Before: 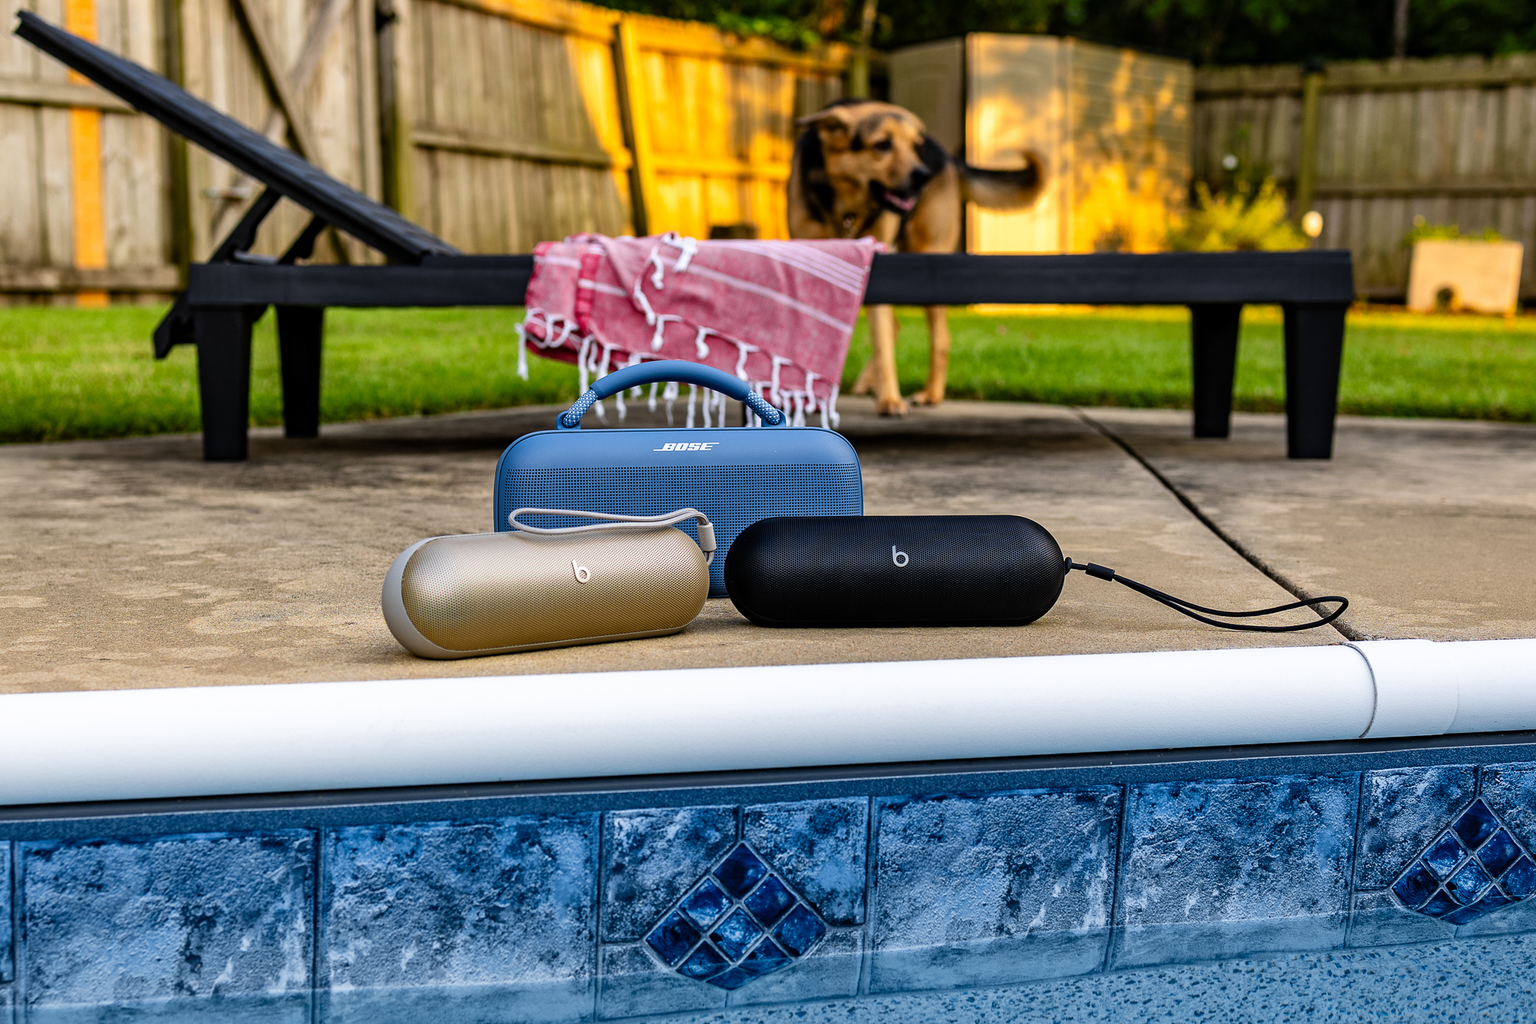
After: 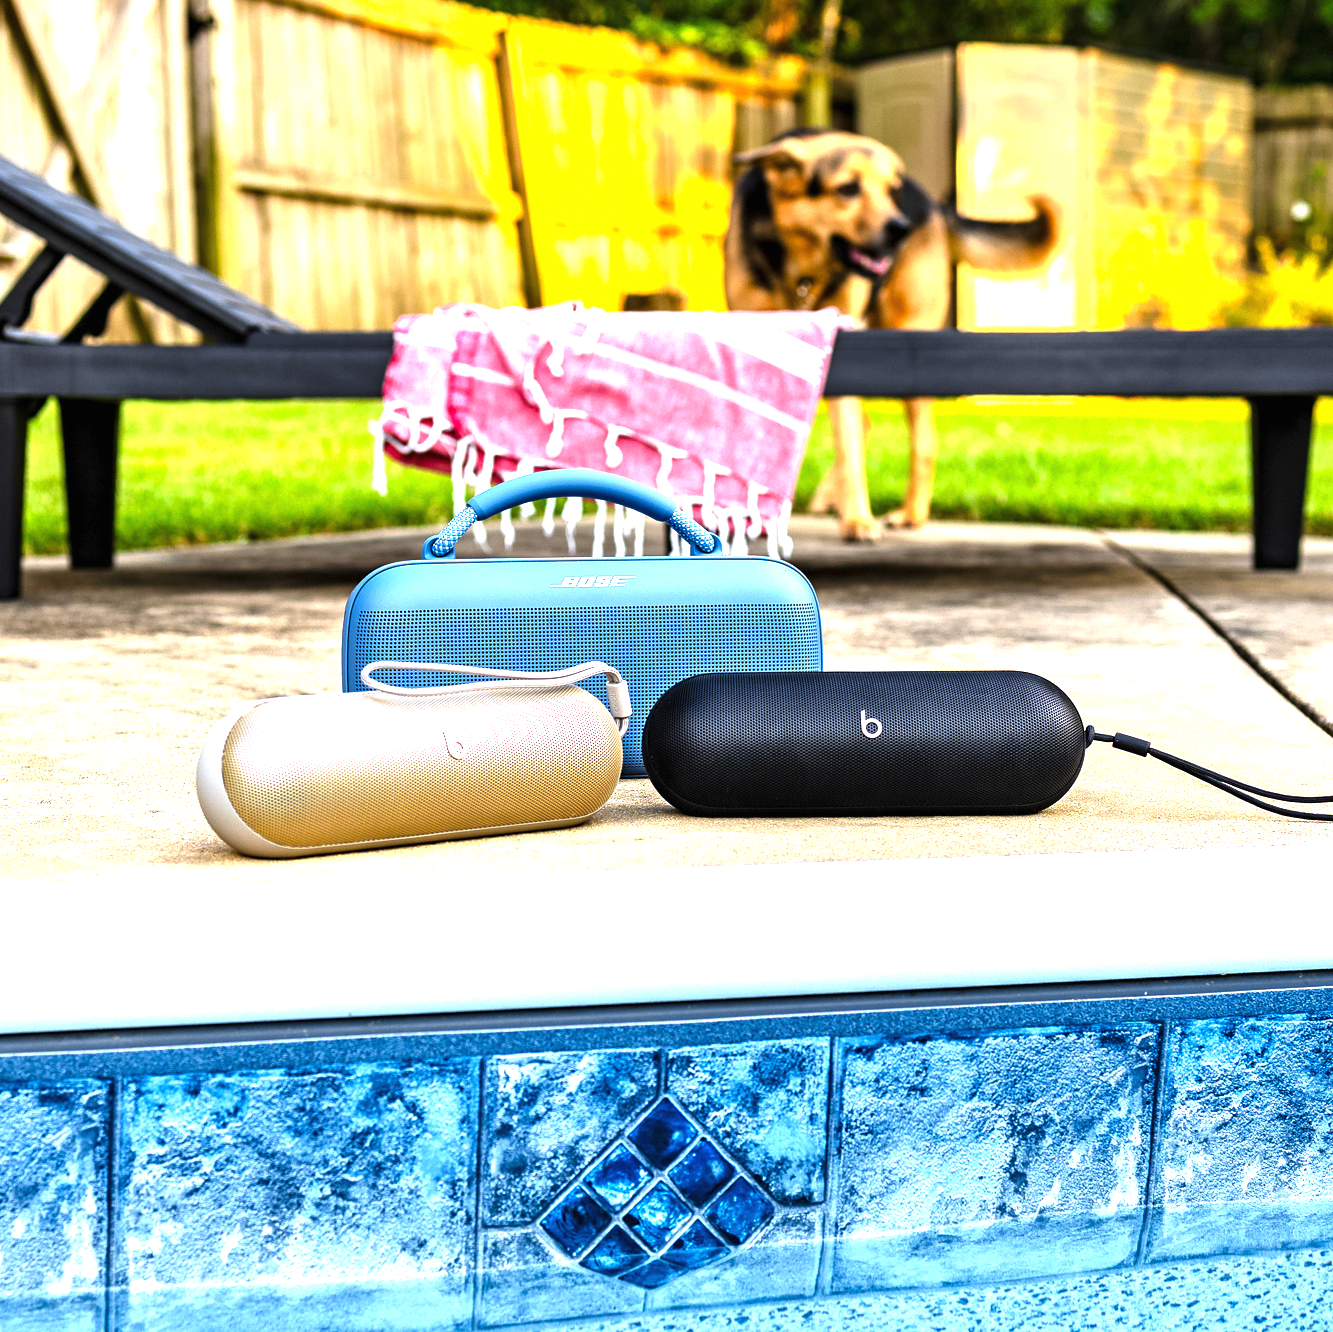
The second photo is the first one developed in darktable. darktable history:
exposure: black level correction 0, exposure 1.9 EV, compensate highlight preservation false
crop and rotate: left 15.055%, right 18.278%
